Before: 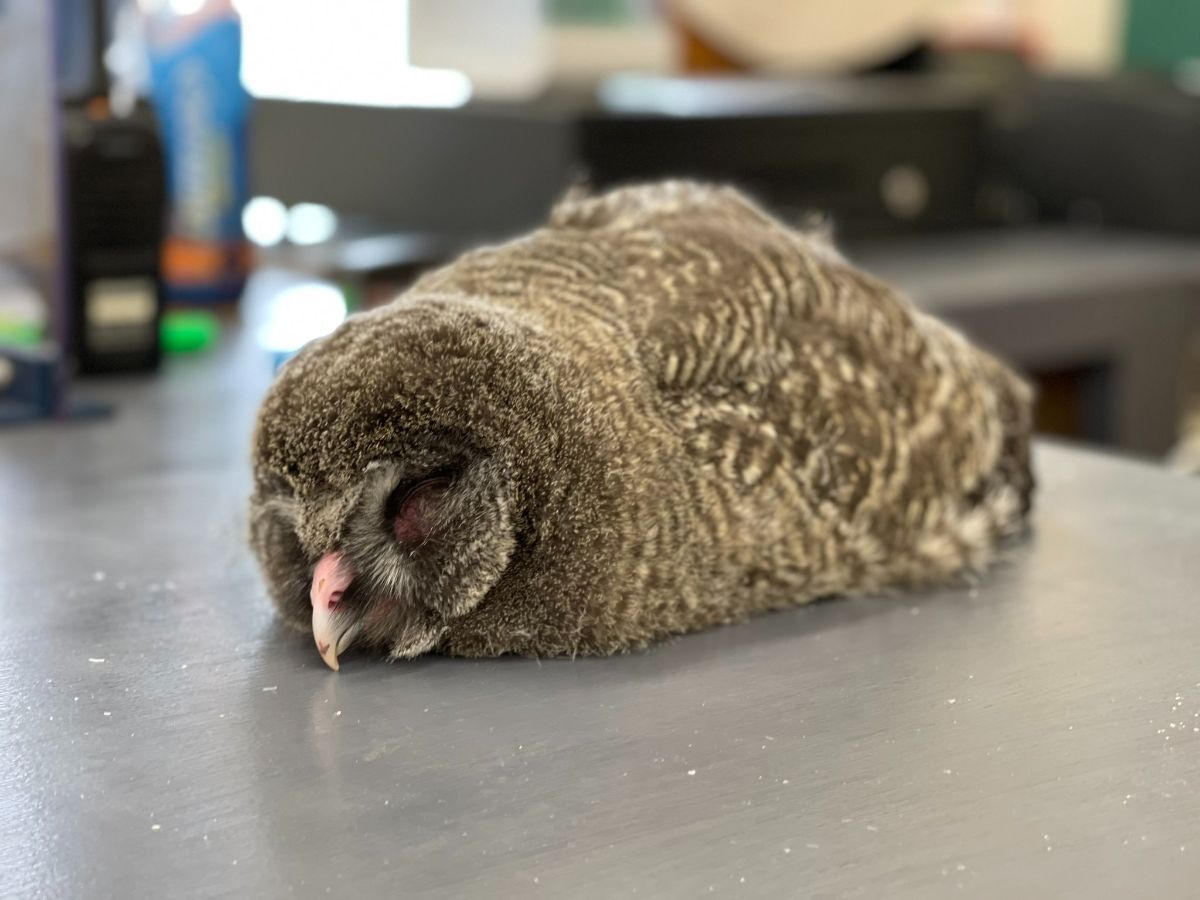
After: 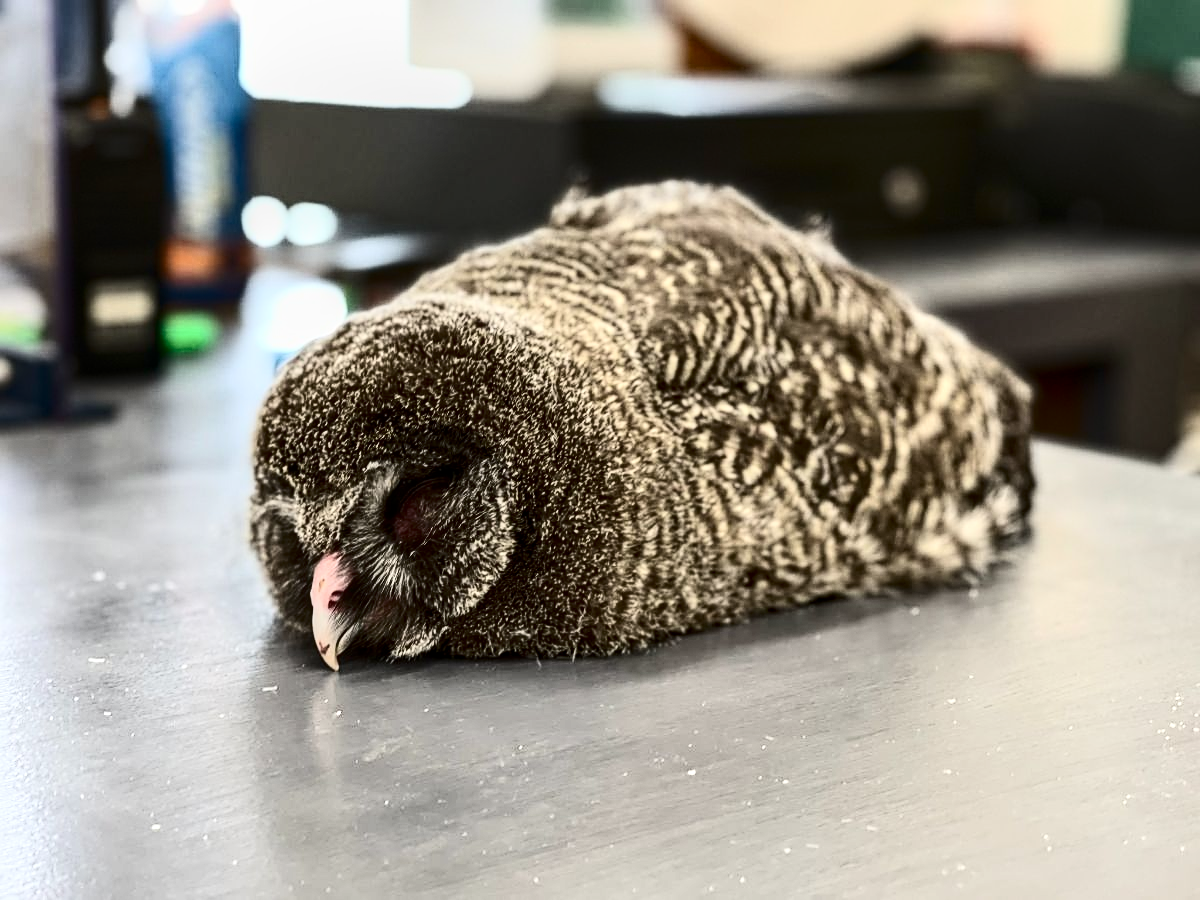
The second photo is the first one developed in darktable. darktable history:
contrast brightness saturation: contrast 0.485, saturation -0.104
local contrast: detail 130%
sharpen: on, module defaults
